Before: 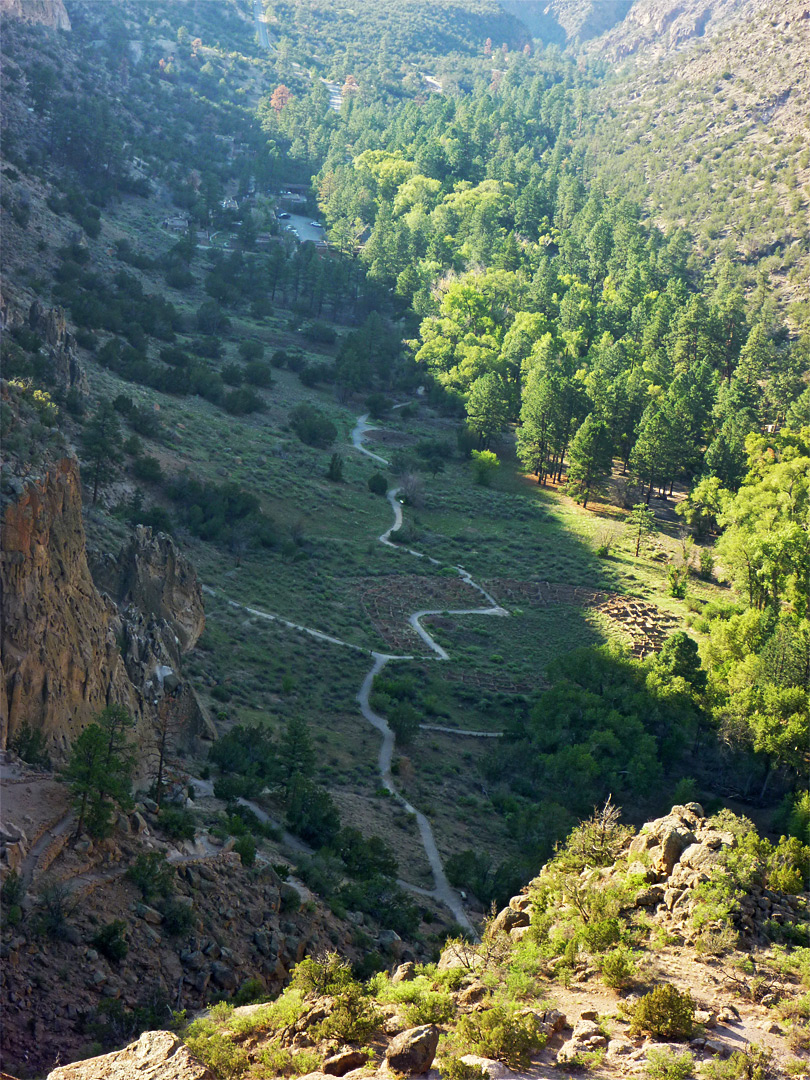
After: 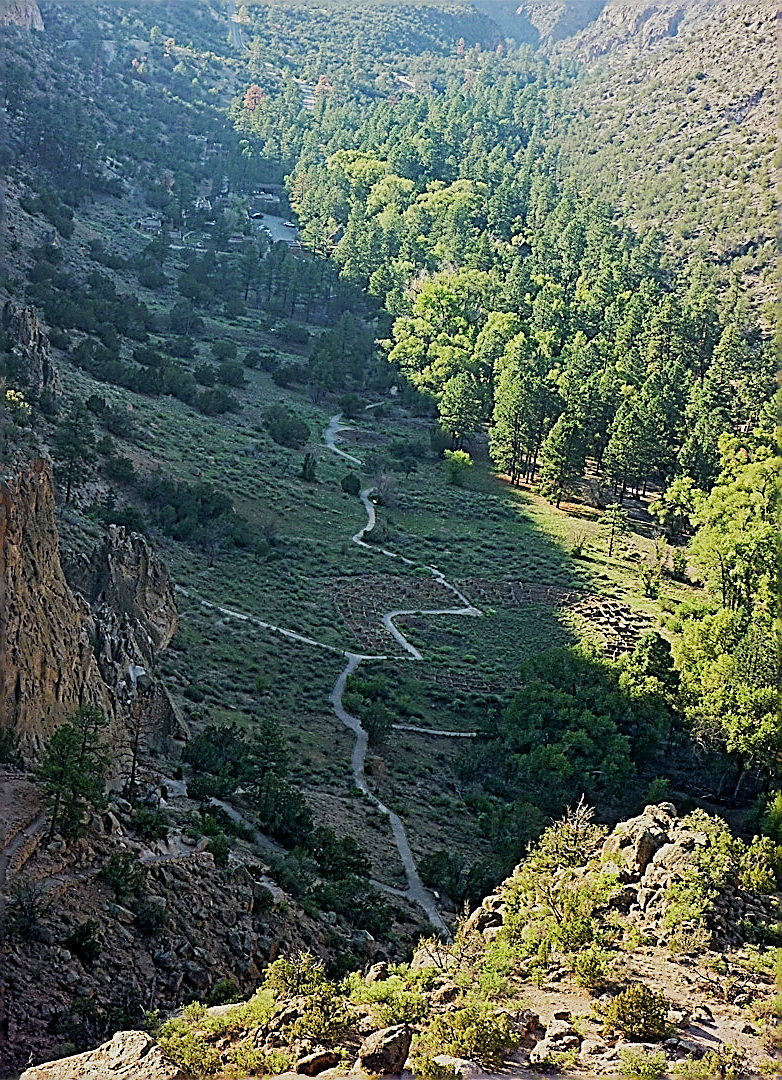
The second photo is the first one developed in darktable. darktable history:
filmic rgb: black relative exposure -7.98 EV, white relative exposure 4.05 EV, hardness 4.15, contrast 0.923
sharpen: amount 1.992
crop and rotate: left 3.372%
